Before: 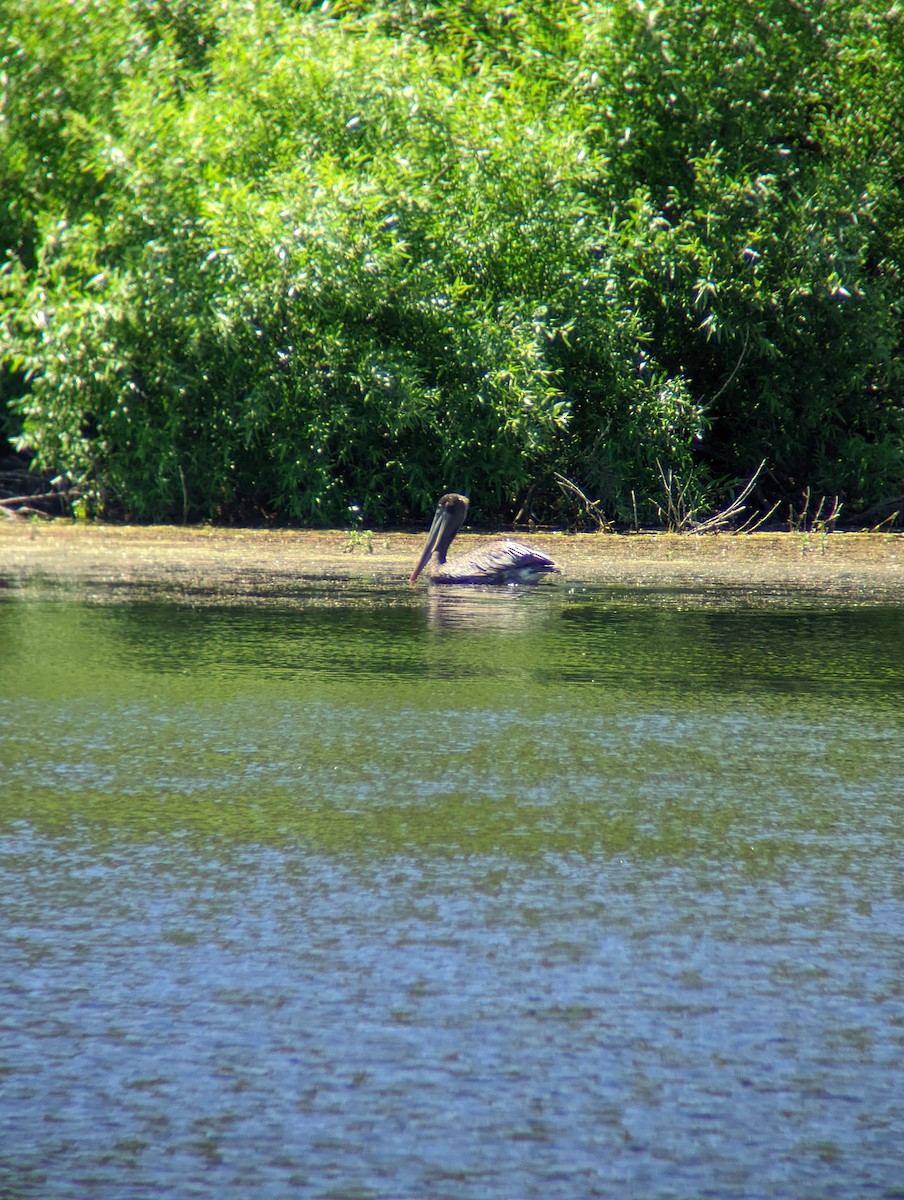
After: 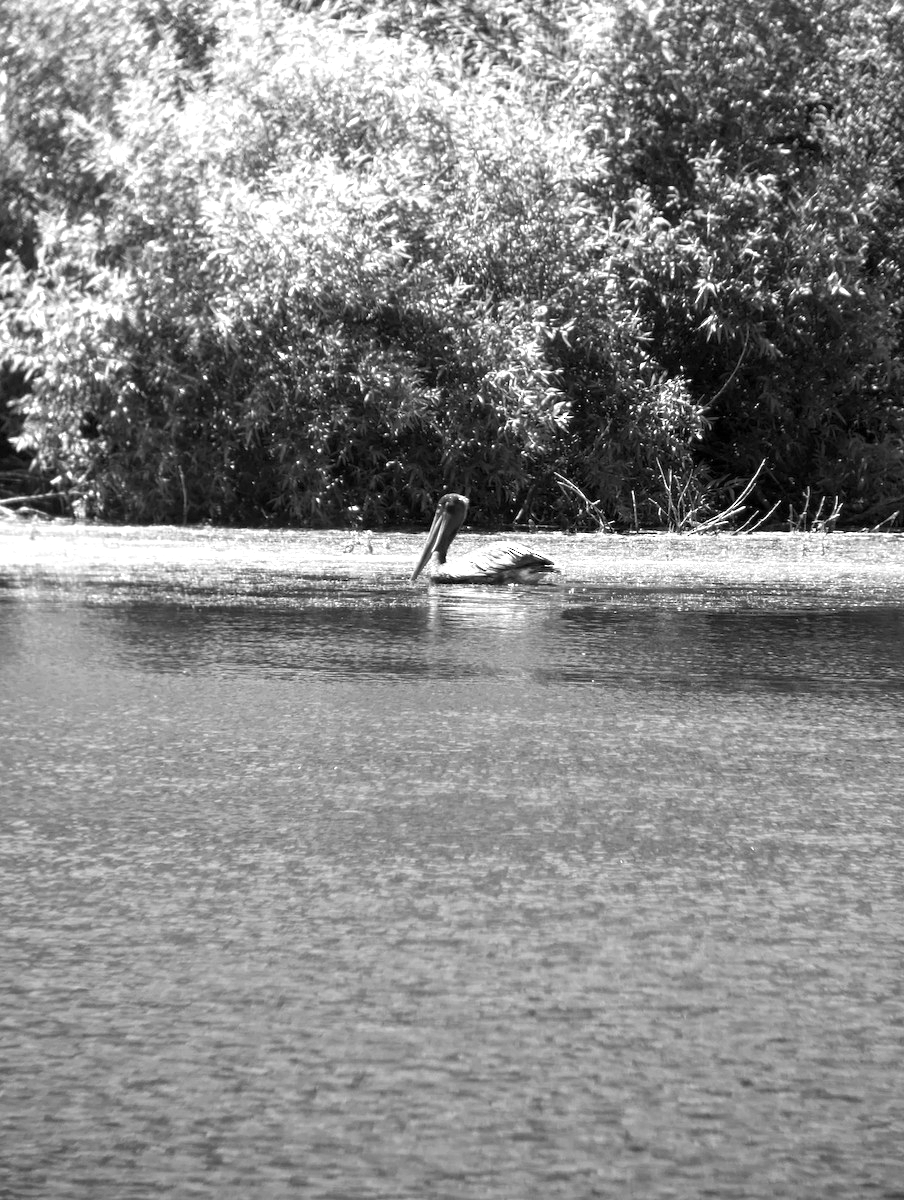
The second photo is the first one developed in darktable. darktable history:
color balance rgb: linear chroma grading › global chroma 42%, perceptual saturation grading › global saturation 42%, perceptual brilliance grading › global brilliance 25%, global vibrance 33%
monochrome: a 32, b 64, size 2.3
